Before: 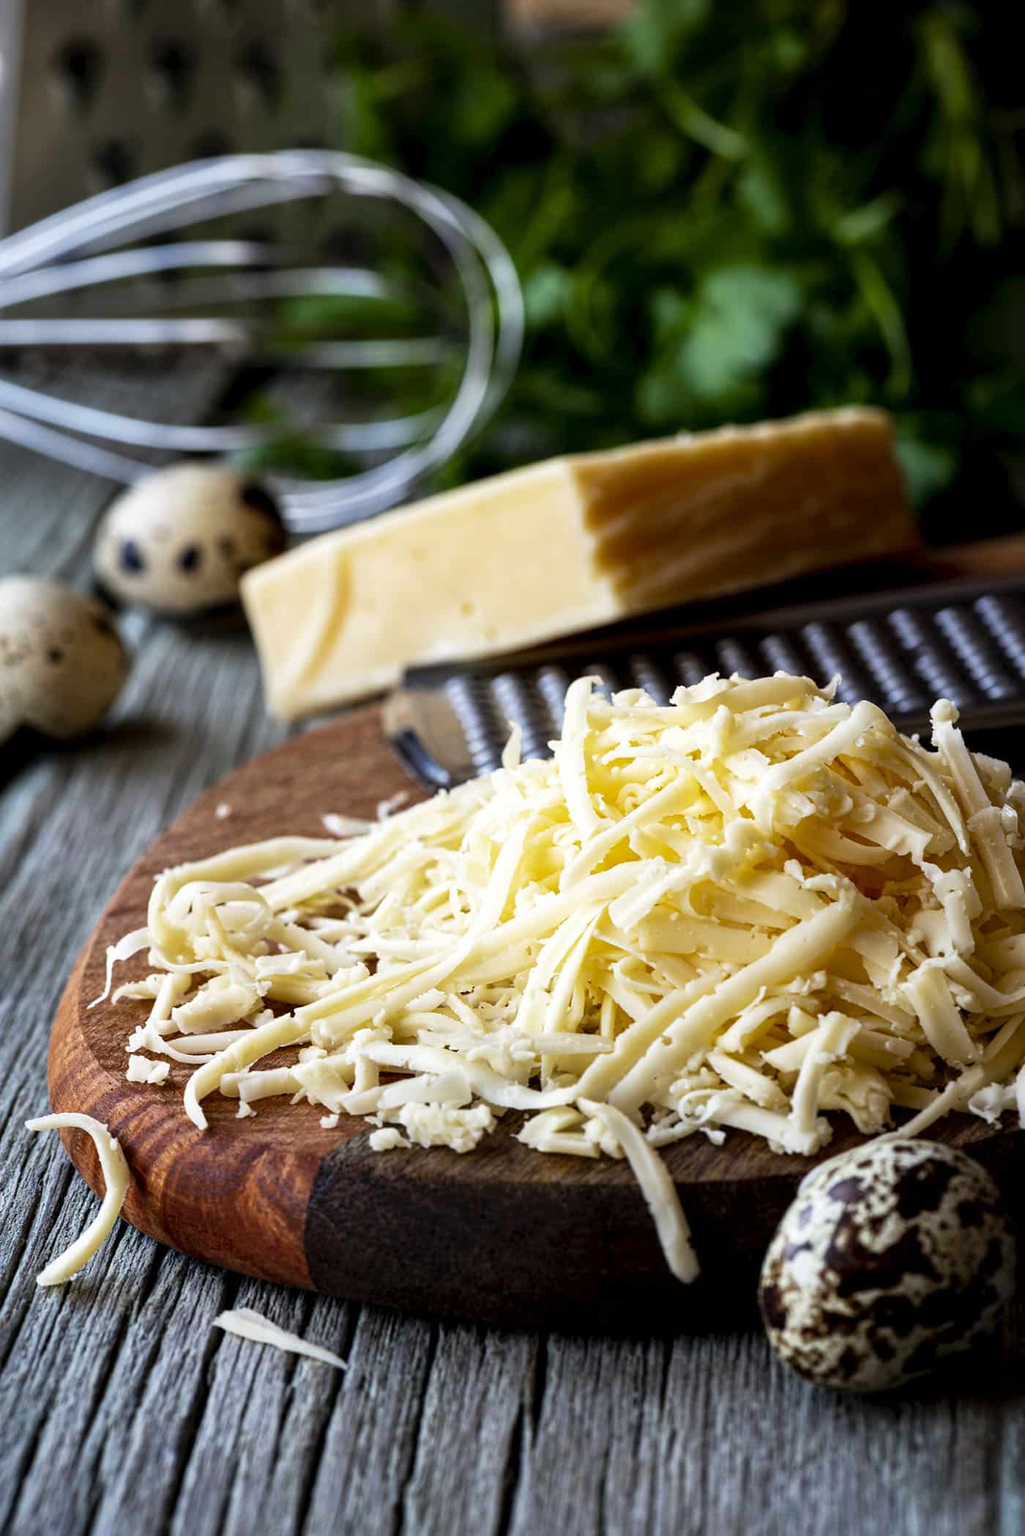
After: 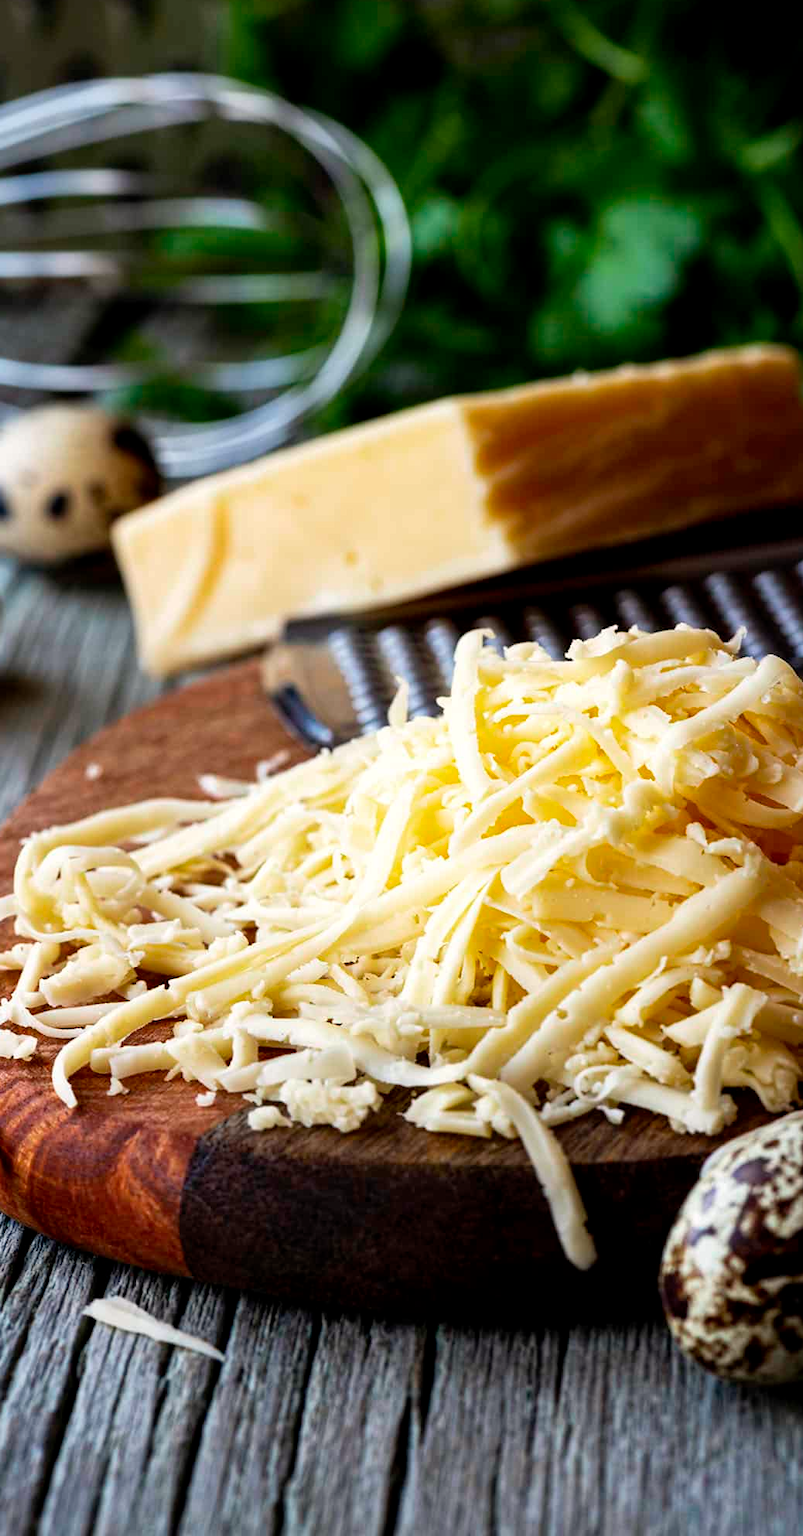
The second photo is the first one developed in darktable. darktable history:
white balance: red 1.009, blue 0.985
crop and rotate: left 13.15%, top 5.251%, right 12.609%
contrast brightness saturation: saturation 0.13
